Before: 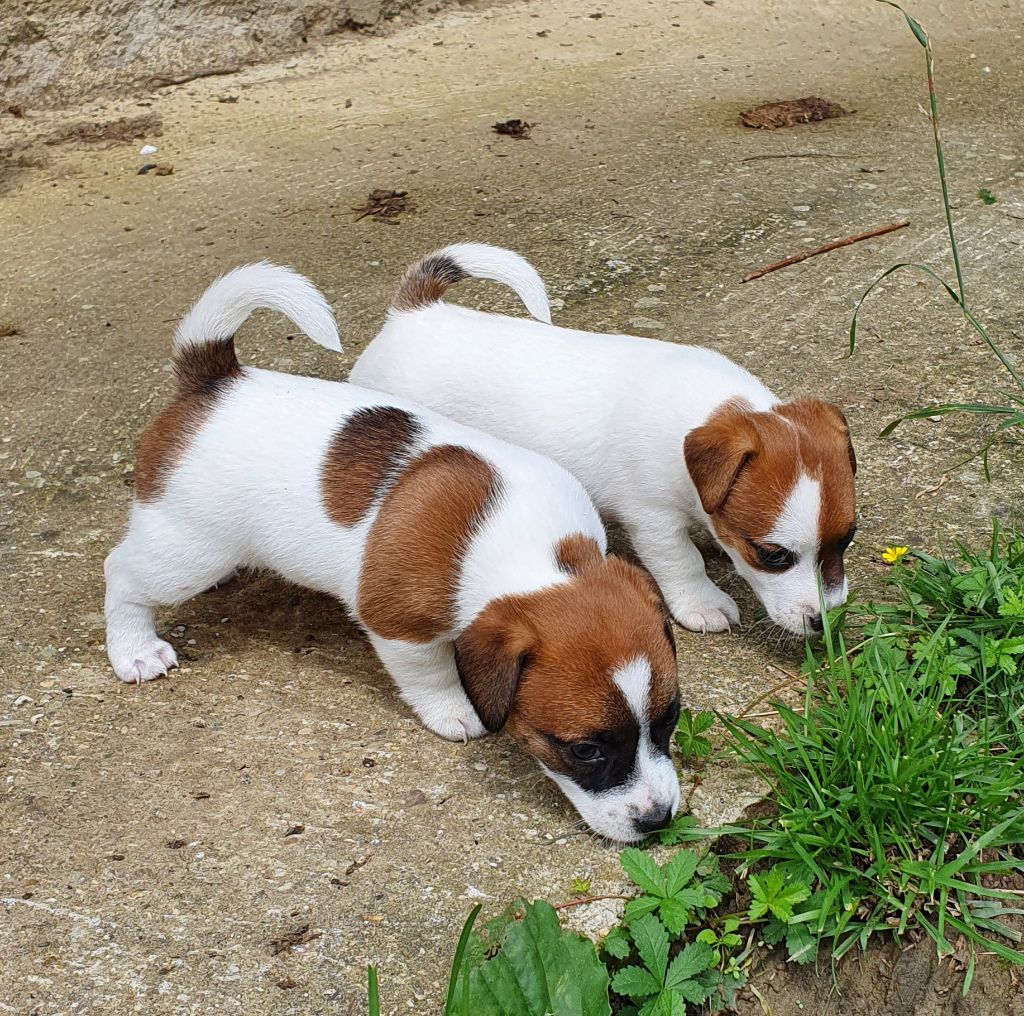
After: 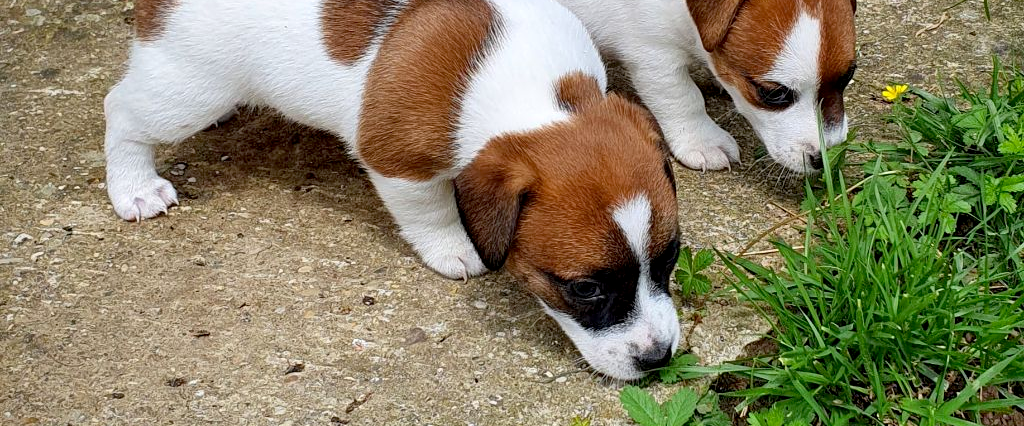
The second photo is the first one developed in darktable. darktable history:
crop: top 45.551%, bottom 12.262%
exposure: black level correction 0.007, exposure 0.093 EV, compensate highlight preservation false
vignetting: fall-off start 88.53%, fall-off radius 44.2%, saturation 0.376, width/height ratio 1.161
